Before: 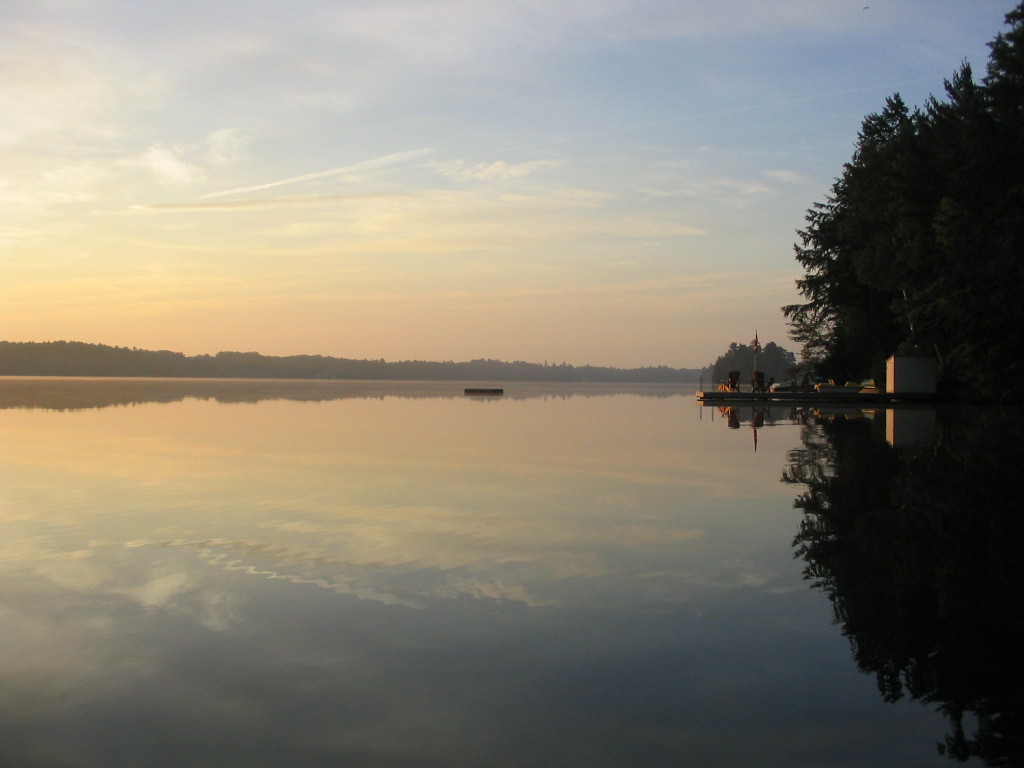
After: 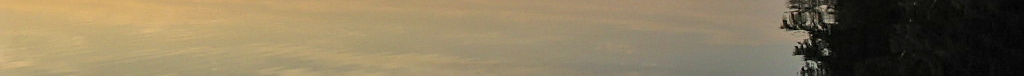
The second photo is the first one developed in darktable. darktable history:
crop and rotate: top 59.084%, bottom 30.916%
shadows and highlights: soften with gaussian
local contrast: on, module defaults
sharpen: on, module defaults
